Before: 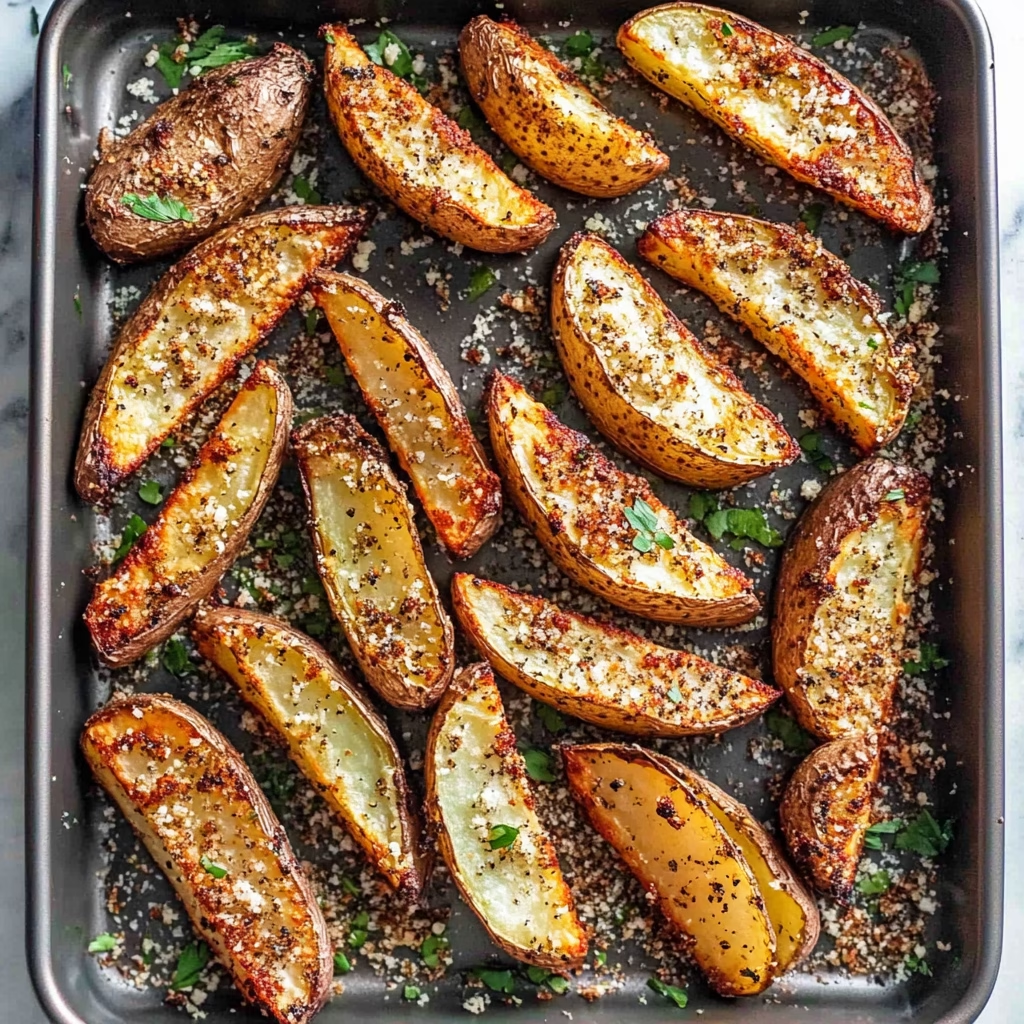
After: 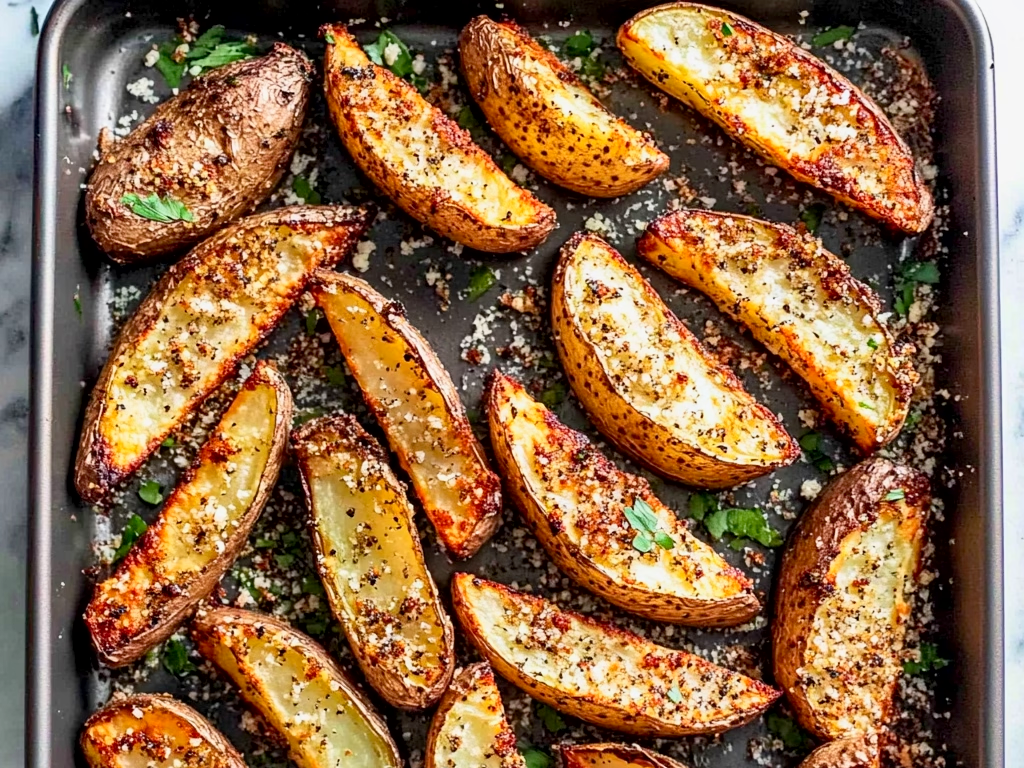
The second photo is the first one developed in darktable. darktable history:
contrast brightness saturation: contrast 0.2, brightness 0.15, saturation 0.14
crop: bottom 24.988%
exposure: black level correction 0.006, exposure -0.226 EV, compensate highlight preservation false
